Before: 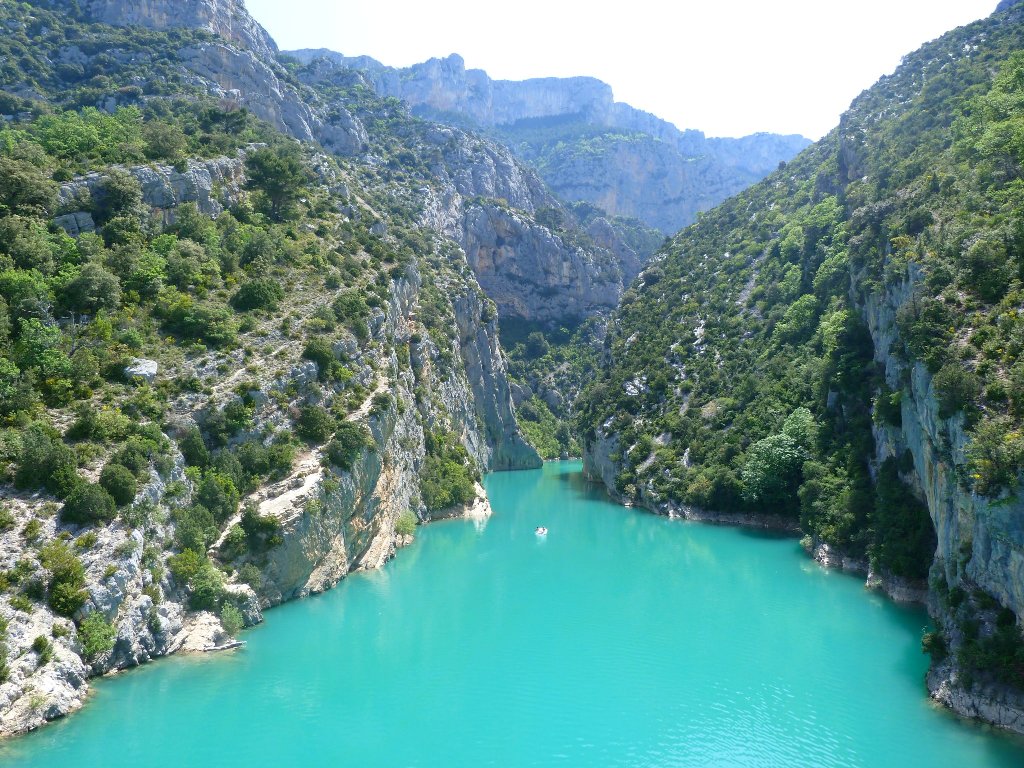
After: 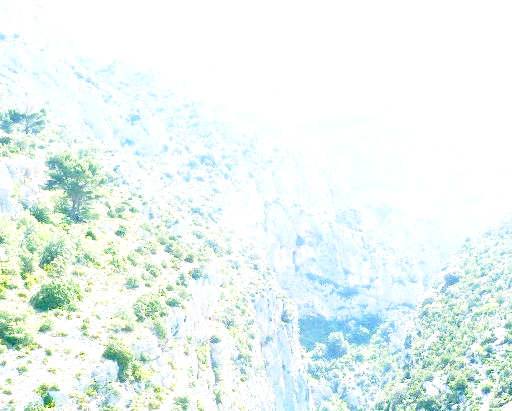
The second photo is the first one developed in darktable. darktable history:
exposure: black level correction 0, exposure 2.327 EV, compensate exposure bias true, compensate highlight preservation false
crop: left 19.556%, right 30.401%, bottom 46.458%
haze removal: compatibility mode true, adaptive false
base curve: curves: ch0 [(0, 0) (0.028, 0.03) (0.121, 0.232) (0.46, 0.748) (0.859, 0.968) (1, 1)], preserve colors none
